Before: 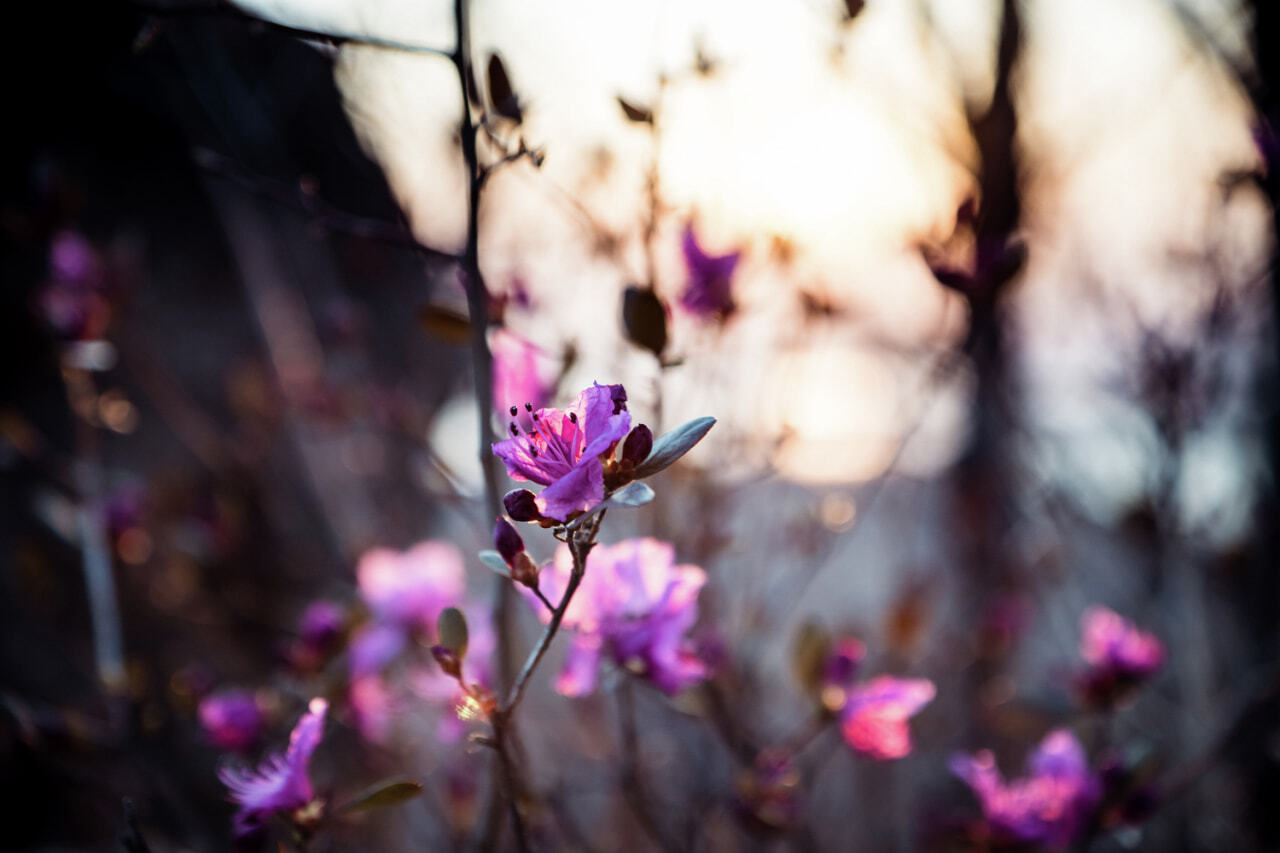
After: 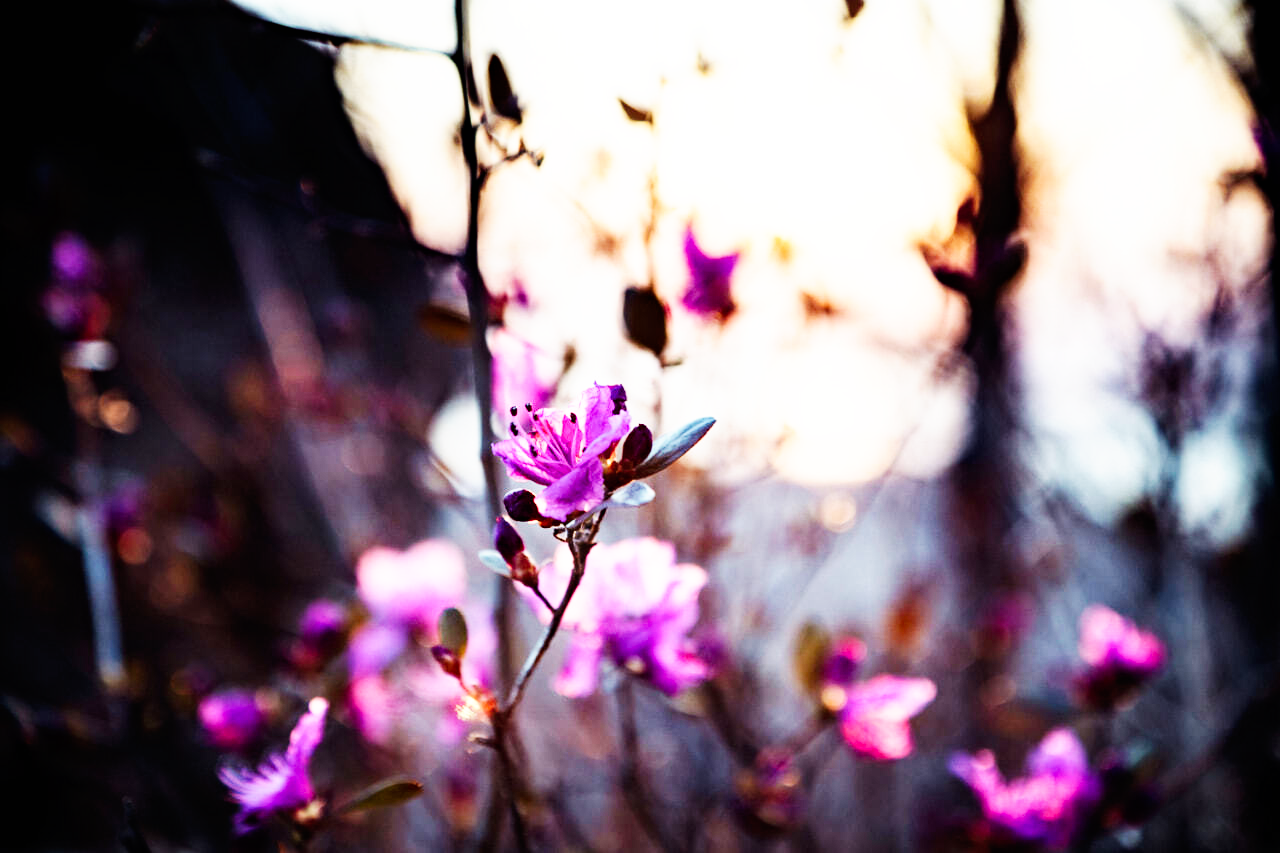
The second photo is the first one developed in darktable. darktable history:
haze removal: compatibility mode true, adaptive false
base curve: curves: ch0 [(0, 0) (0.007, 0.004) (0.027, 0.03) (0.046, 0.07) (0.207, 0.54) (0.442, 0.872) (0.673, 0.972) (1, 1)], preserve colors none
color correction: highlights b* 0.055, saturation 0.988
